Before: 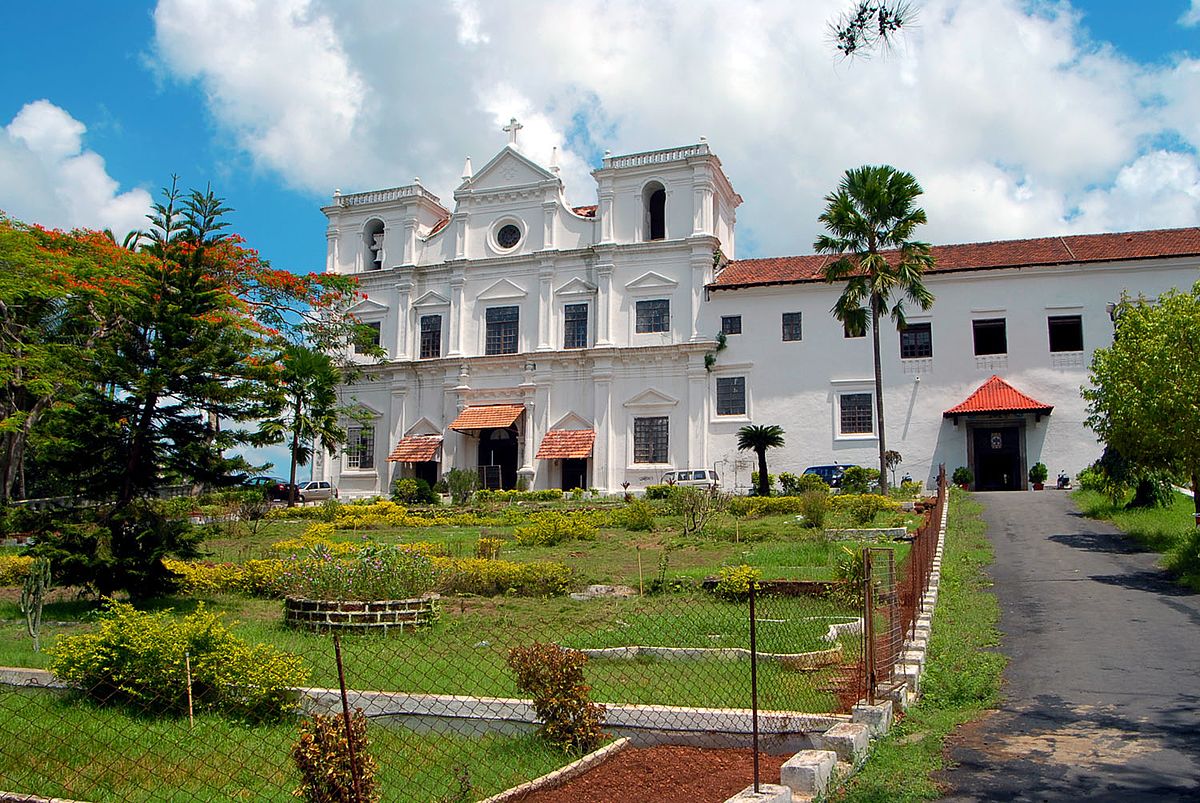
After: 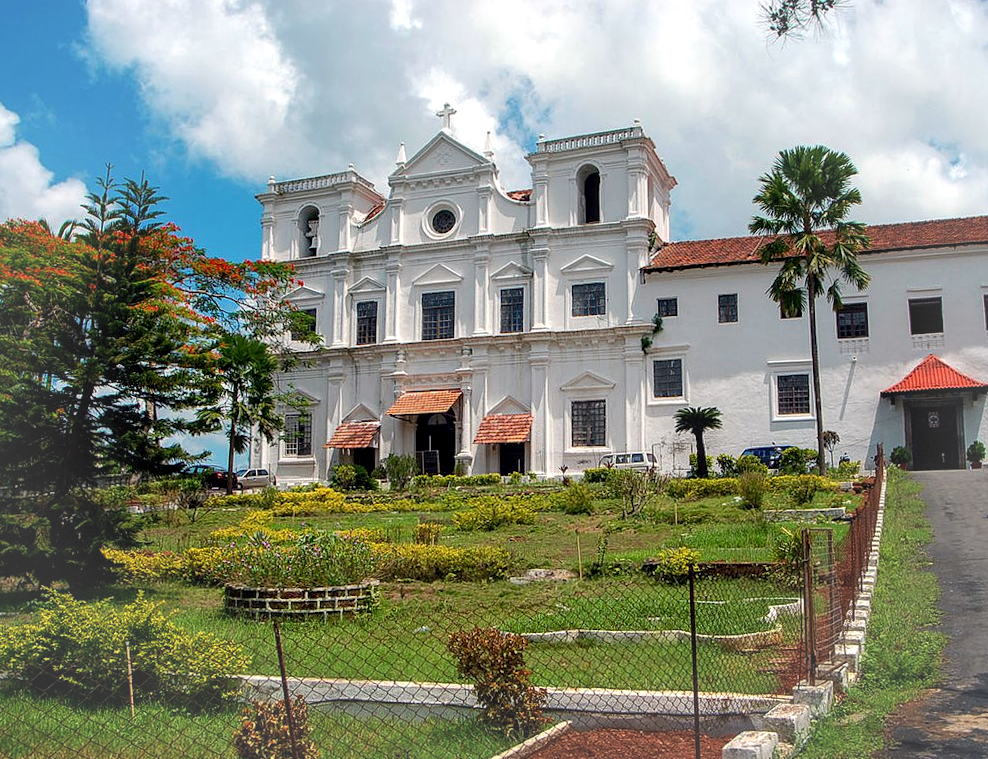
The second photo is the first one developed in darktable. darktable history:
crop and rotate: angle 0.718°, left 4.443%, top 1.155%, right 11.657%, bottom 2.443%
vignetting: fall-off start 66.92%, fall-off radius 39.72%, brightness 0.038, saturation 0.003, automatic ratio true, width/height ratio 0.676, dithering 8-bit output
local contrast: detail 130%
